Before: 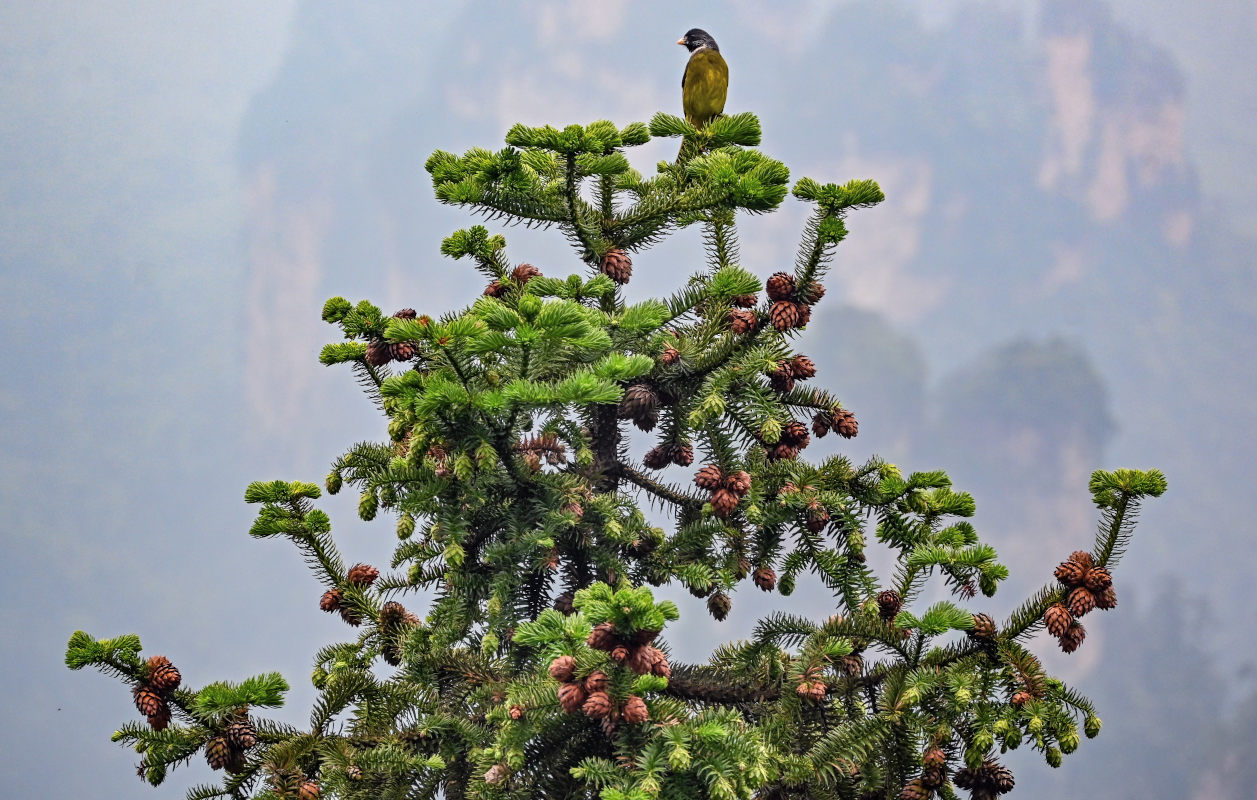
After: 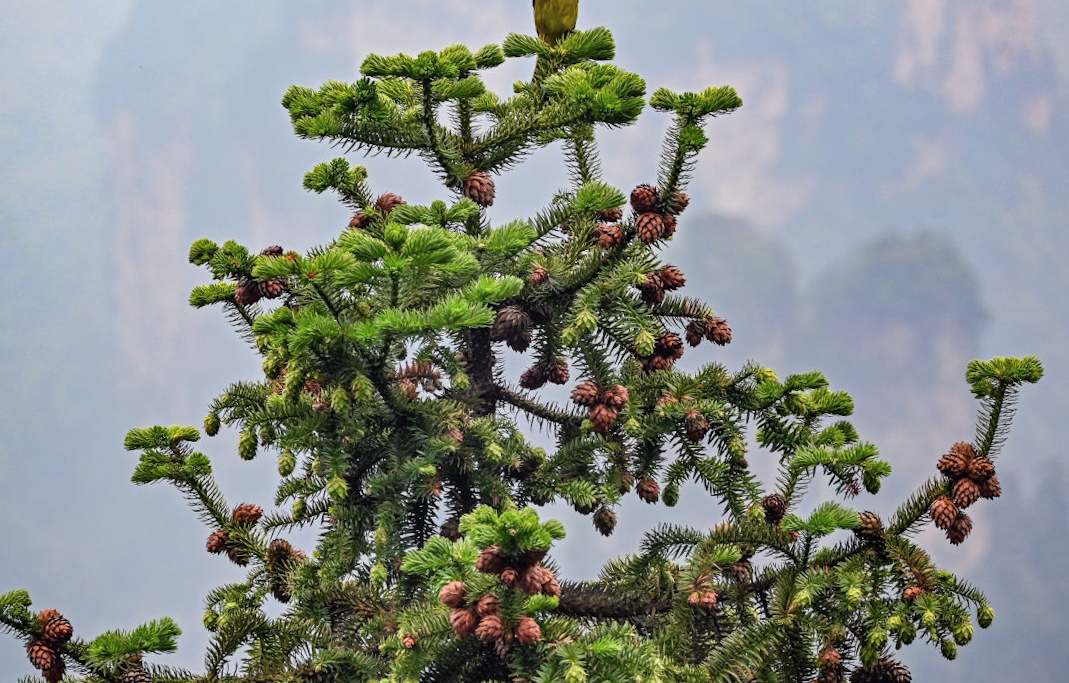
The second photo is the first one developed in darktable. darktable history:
crop and rotate: angle 3.87°, left 6.088%, top 5.686%
exposure: compensate highlight preservation false
